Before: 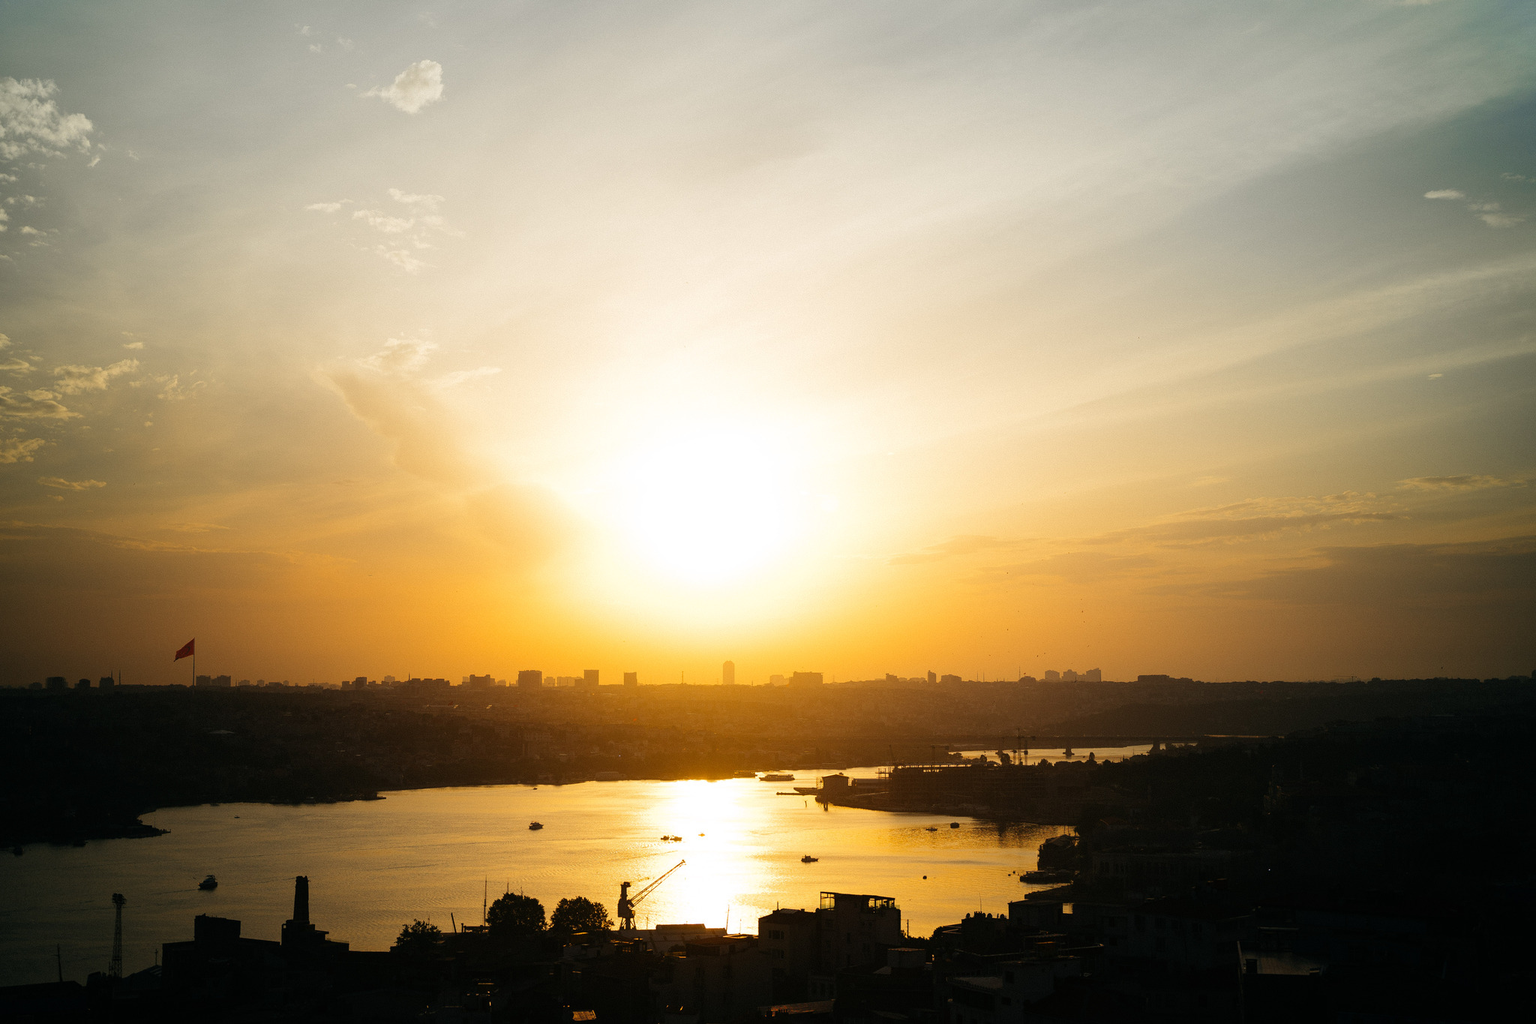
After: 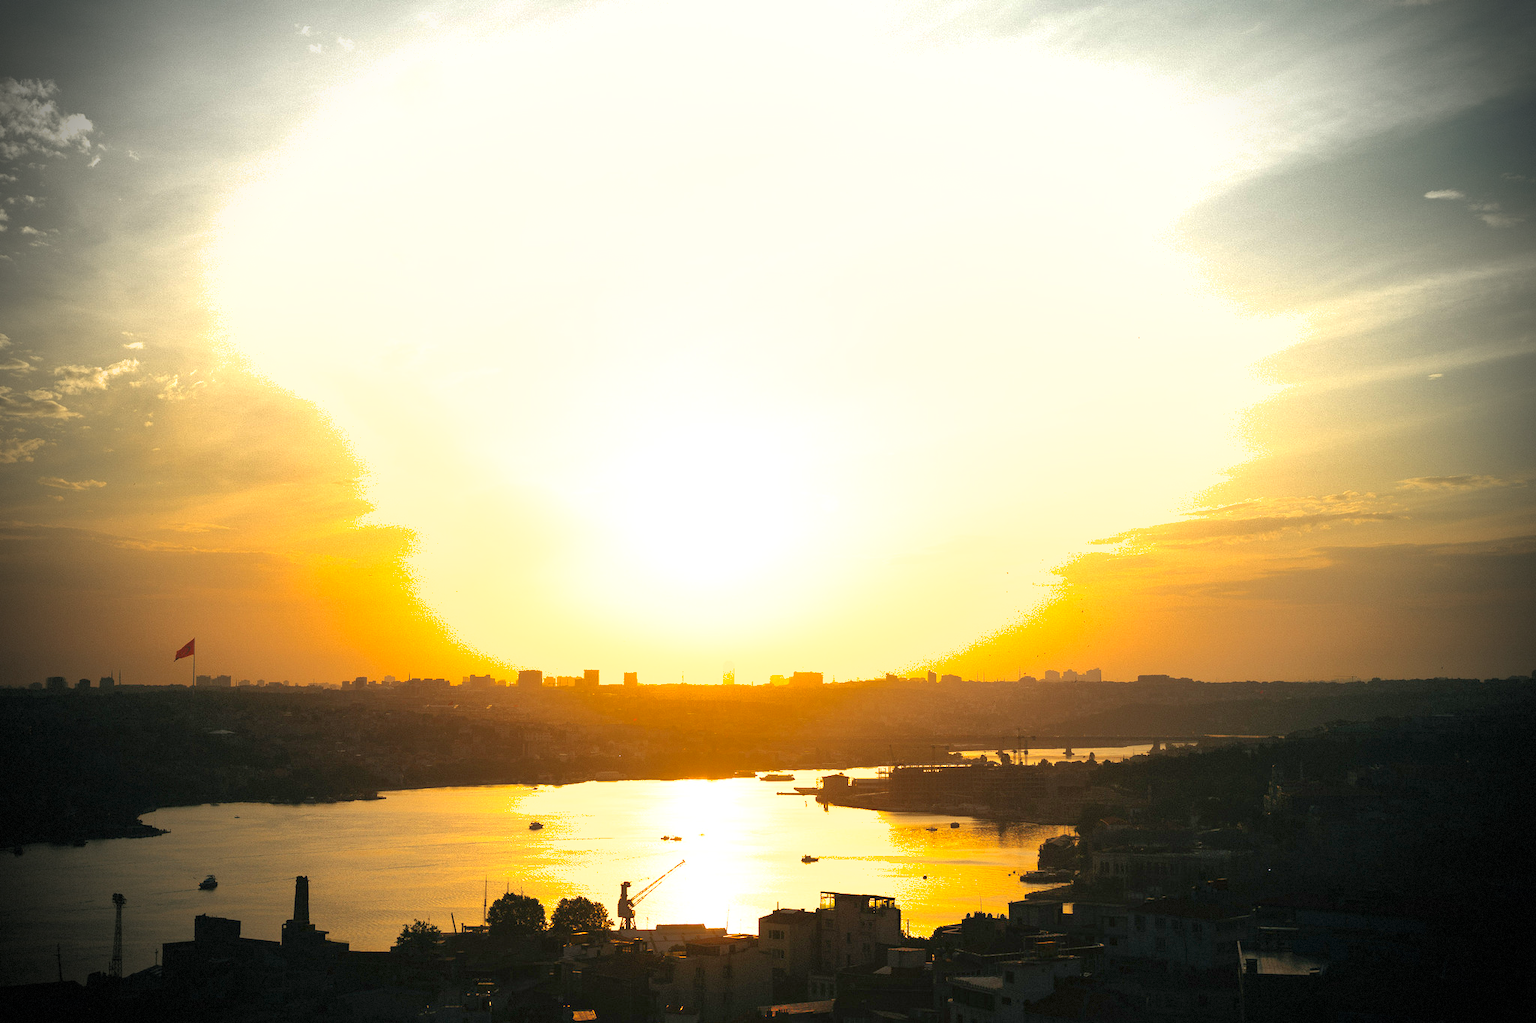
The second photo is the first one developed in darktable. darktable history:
exposure: black level correction 0, exposure 1.099 EV, compensate highlight preservation false
shadows and highlights: on, module defaults
vignetting: fall-off start 75.24%, brightness -0.866, width/height ratio 1.079, dithering 8-bit output, unbound false
